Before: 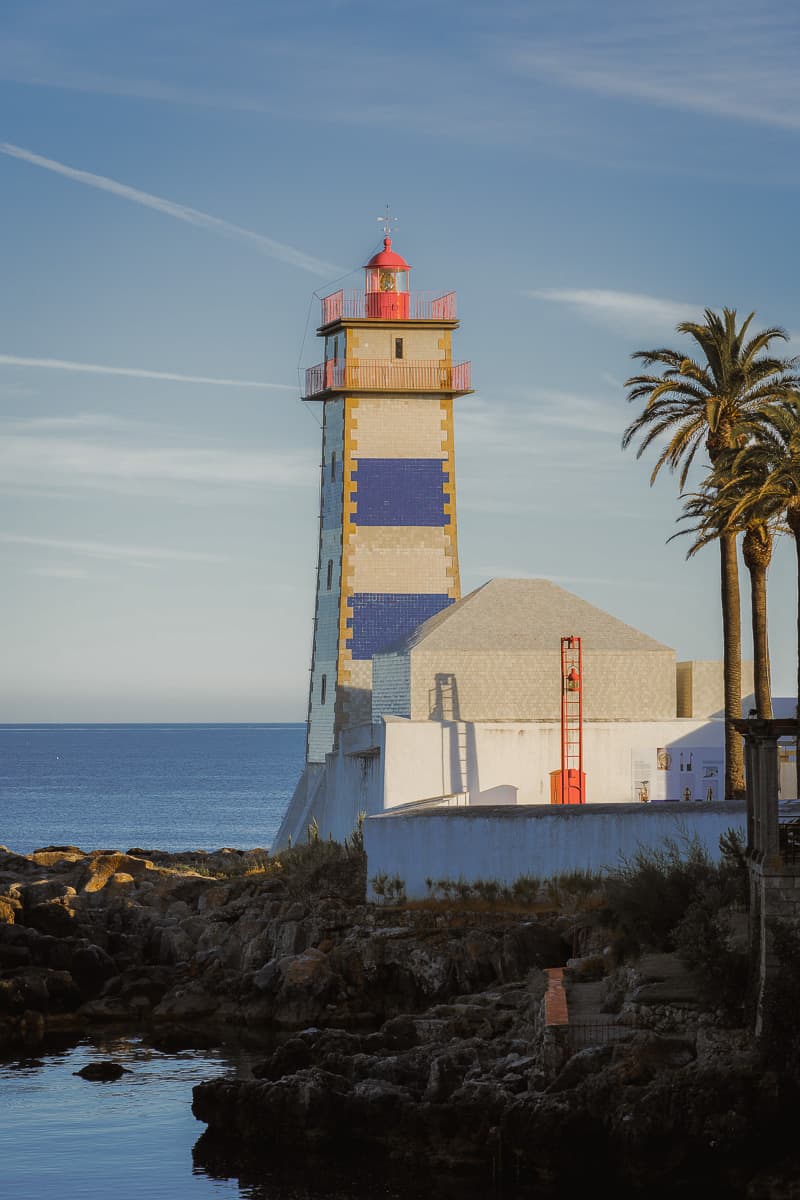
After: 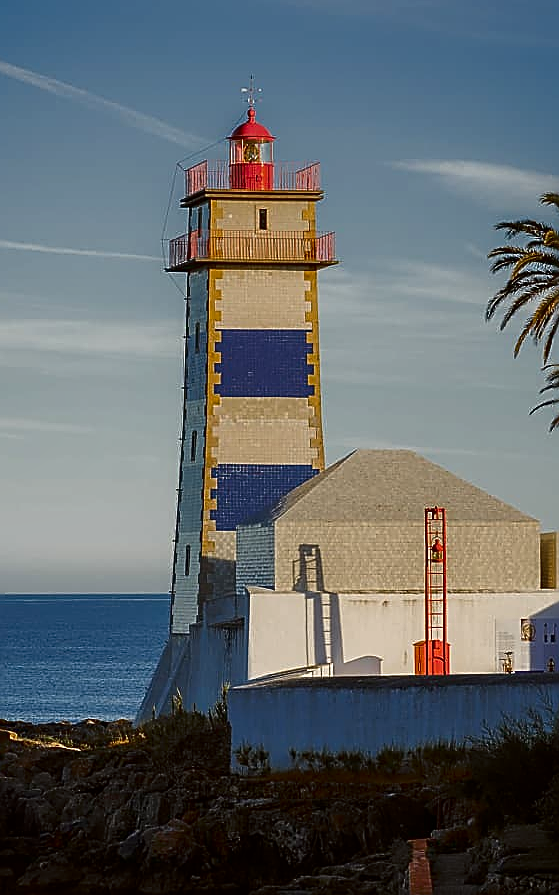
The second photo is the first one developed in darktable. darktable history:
sharpen: radius 1.693, amount 1.282
contrast brightness saturation: contrast 0.099, brightness -0.261, saturation 0.139
shadows and highlights: shadows 25.33, highlights -48.03, highlights color adjustment 46.35%, soften with gaussian
crop and rotate: left 17.006%, top 10.802%, right 13.04%, bottom 14.551%
